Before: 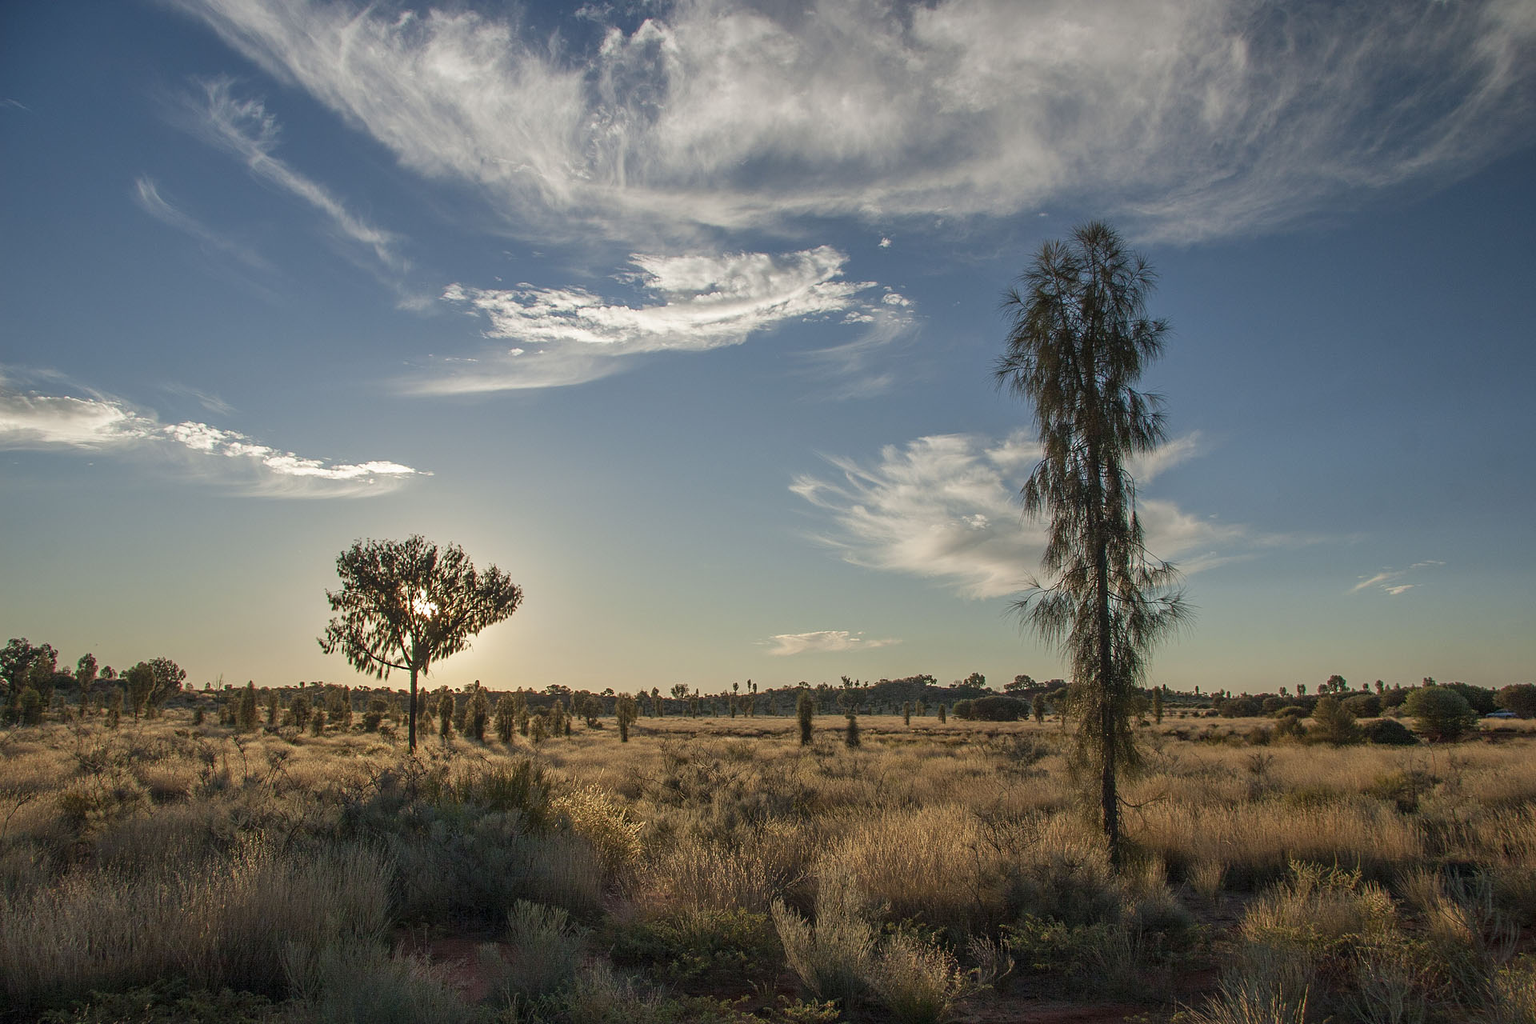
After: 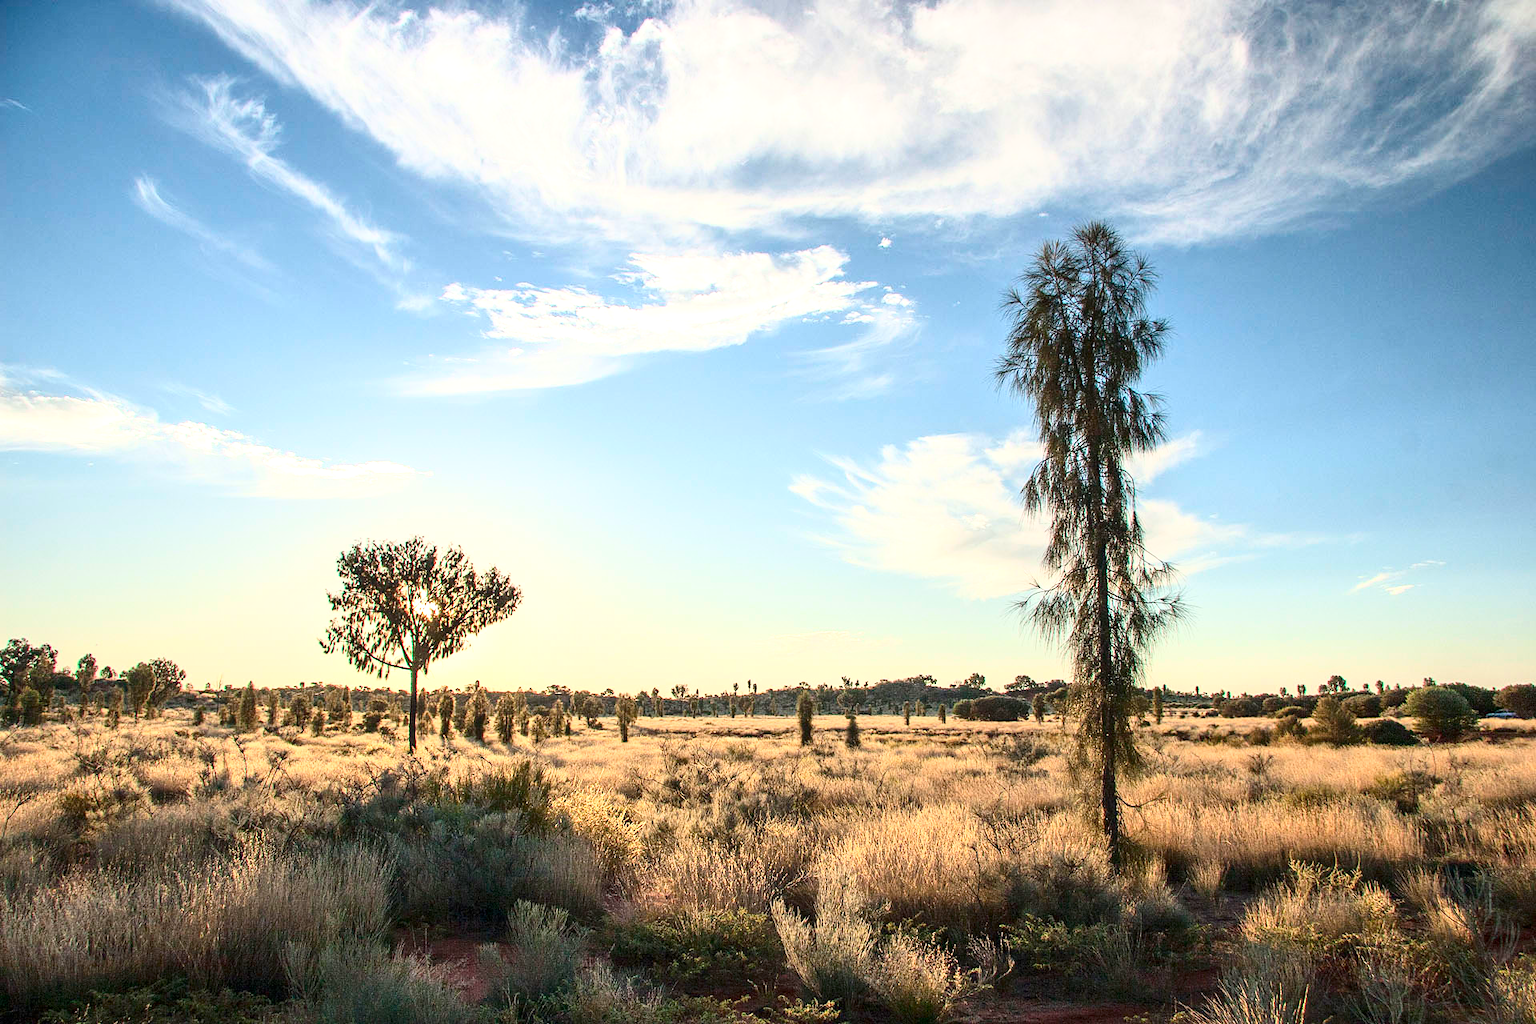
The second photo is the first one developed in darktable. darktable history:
exposure: black level correction 0, exposure 1.105 EV, compensate highlight preservation false
base curve: curves: ch0 [(0, 0) (0.688, 0.865) (1, 1)]
contrast brightness saturation: contrast 0.225
